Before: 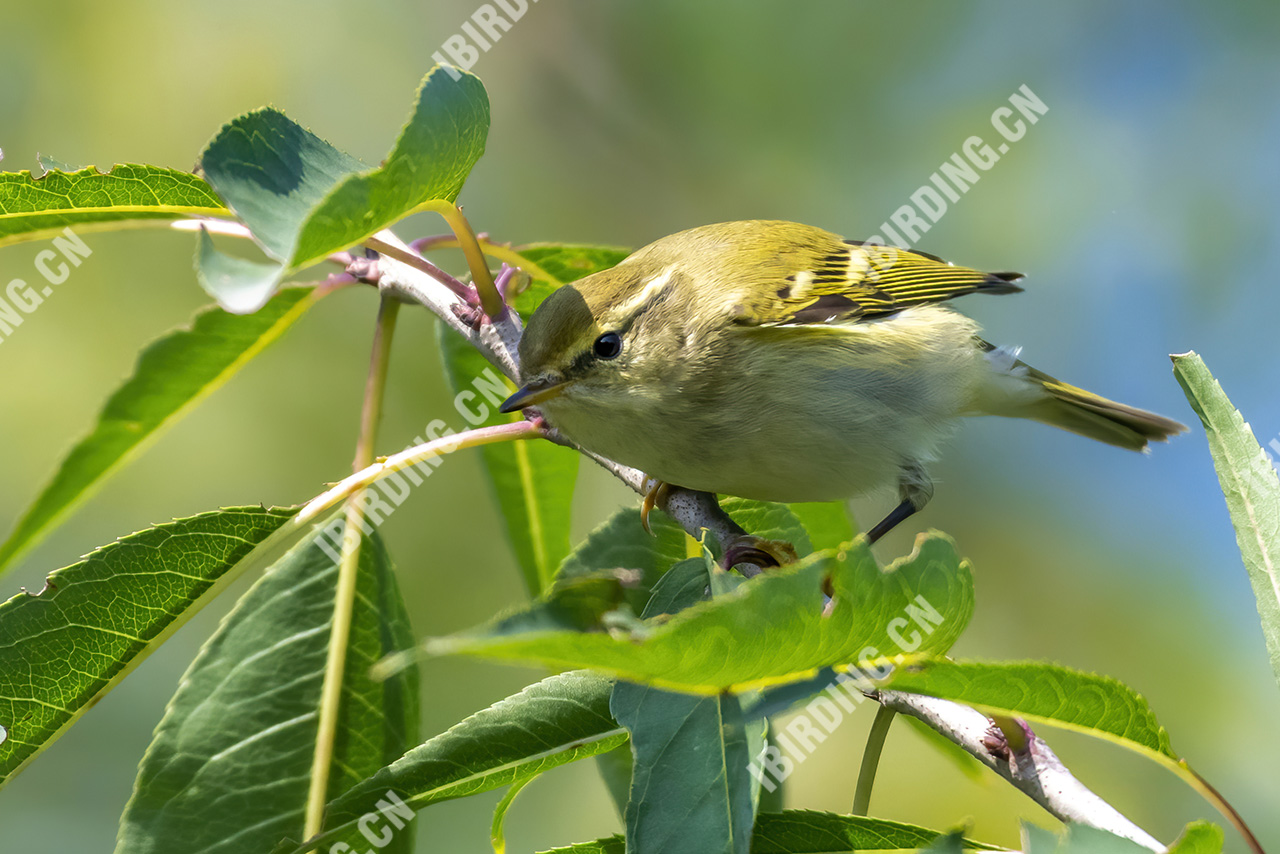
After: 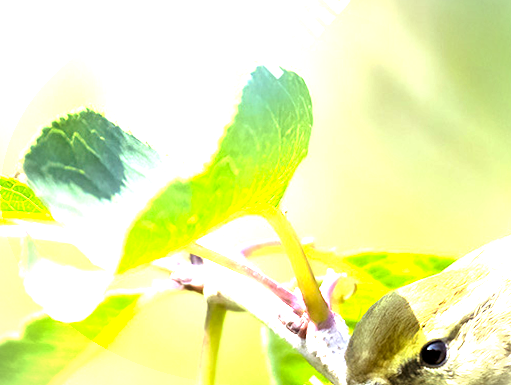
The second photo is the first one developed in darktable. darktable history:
exposure: exposure 2.003 EV, compensate highlight preservation false
rgb levels: mode RGB, independent channels, levels [[0, 0.5, 1], [0, 0.521, 1], [0, 0.536, 1]]
crop and rotate: left 10.817%, top 0.062%, right 47.194%, bottom 53.626%
vignetting: fall-off start 100%, fall-off radius 64.94%, automatic ratio true, unbound false
rotate and perspective: rotation 0.074°, lens shift (vertical) 0.096, lens shift (horizontal) -0.041, crop left 0.043, crop right 0.952, crop top 0.024, crop bottom 0.979
tone equalizer: -8 EV -0.417 EV, -7 EV -0.389 EV, -6 EV -0.333 EV, -5 EV -0.222 EV, -3 EV 0.222 EV, -2 EV 0.333 EV, -1 EV 0.389 EV, +0 EV 0.417 EV, edges refinement/feathering 500, mask exposure compensation -1.57 EV, preserve details no
local contrast: highlights 100%, shadows 100%, detail 120%, midtone range 0.2
